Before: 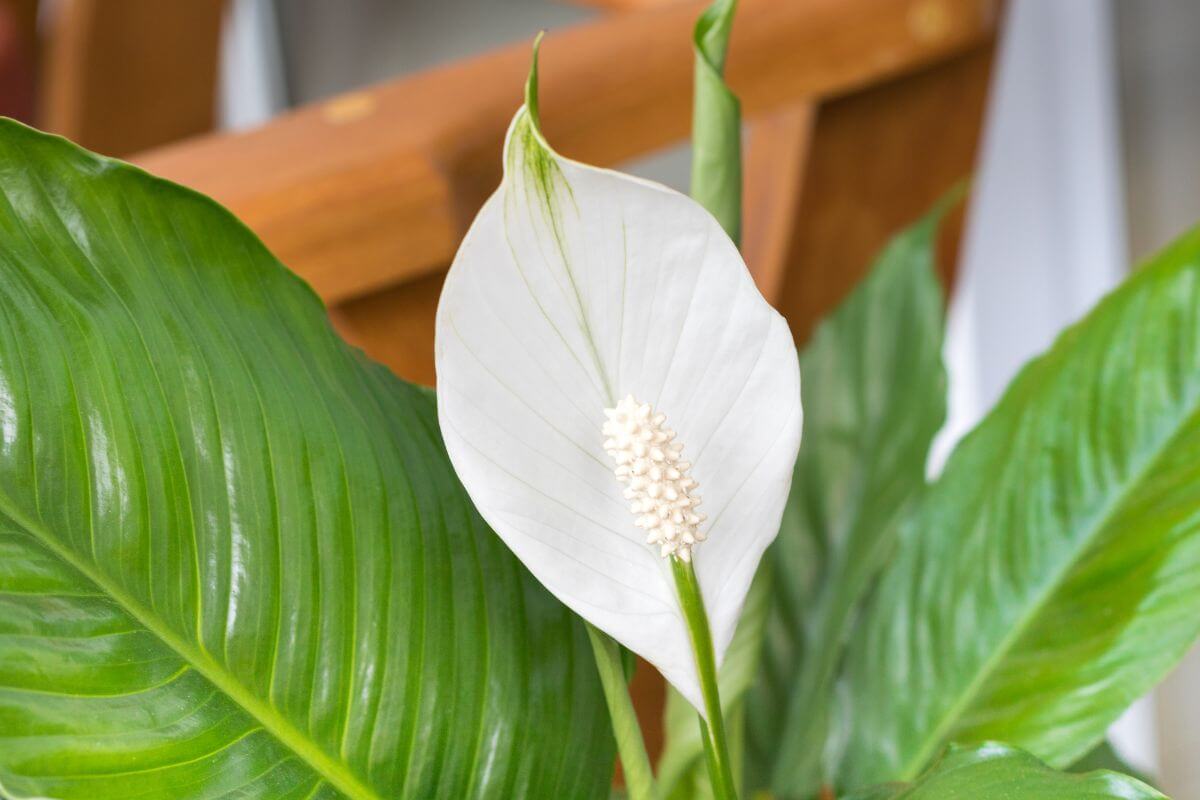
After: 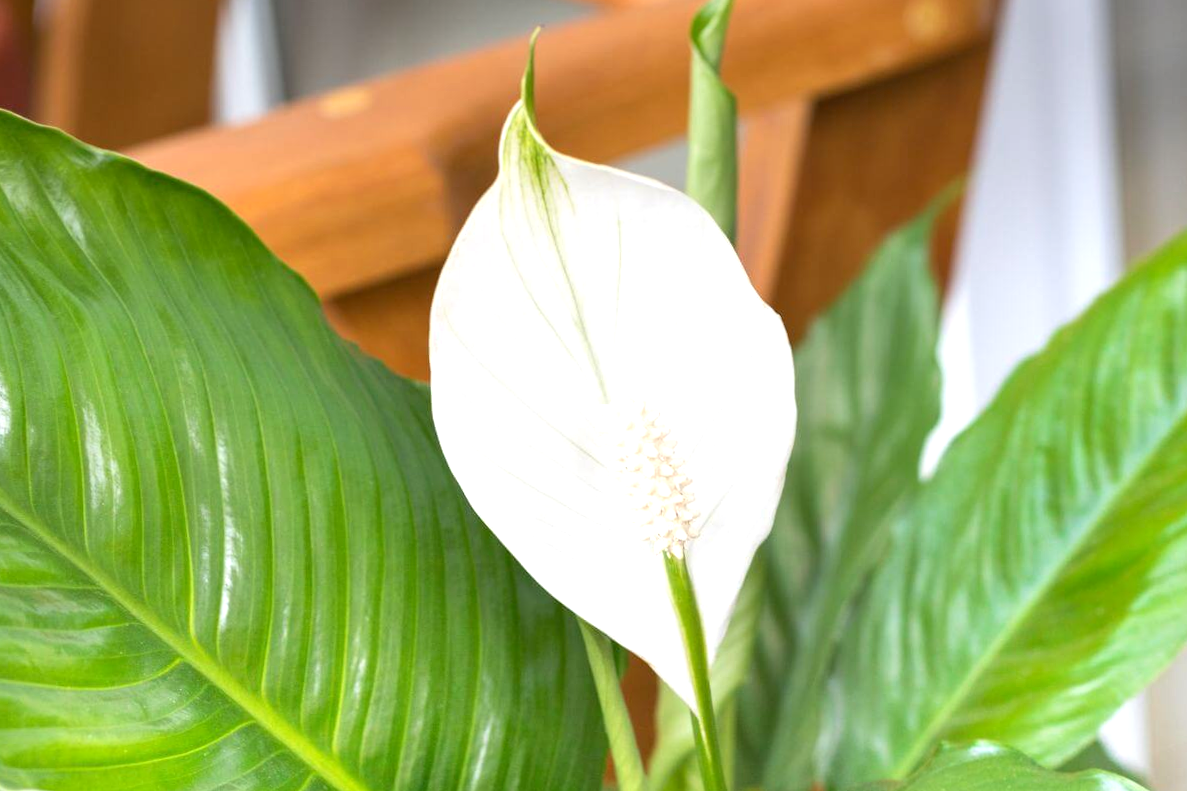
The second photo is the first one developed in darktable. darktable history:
exposure: black level correction 0.001, exposure 0.5 EV, compensate highlight preservation false
crop and rotate: angle -0.402°
